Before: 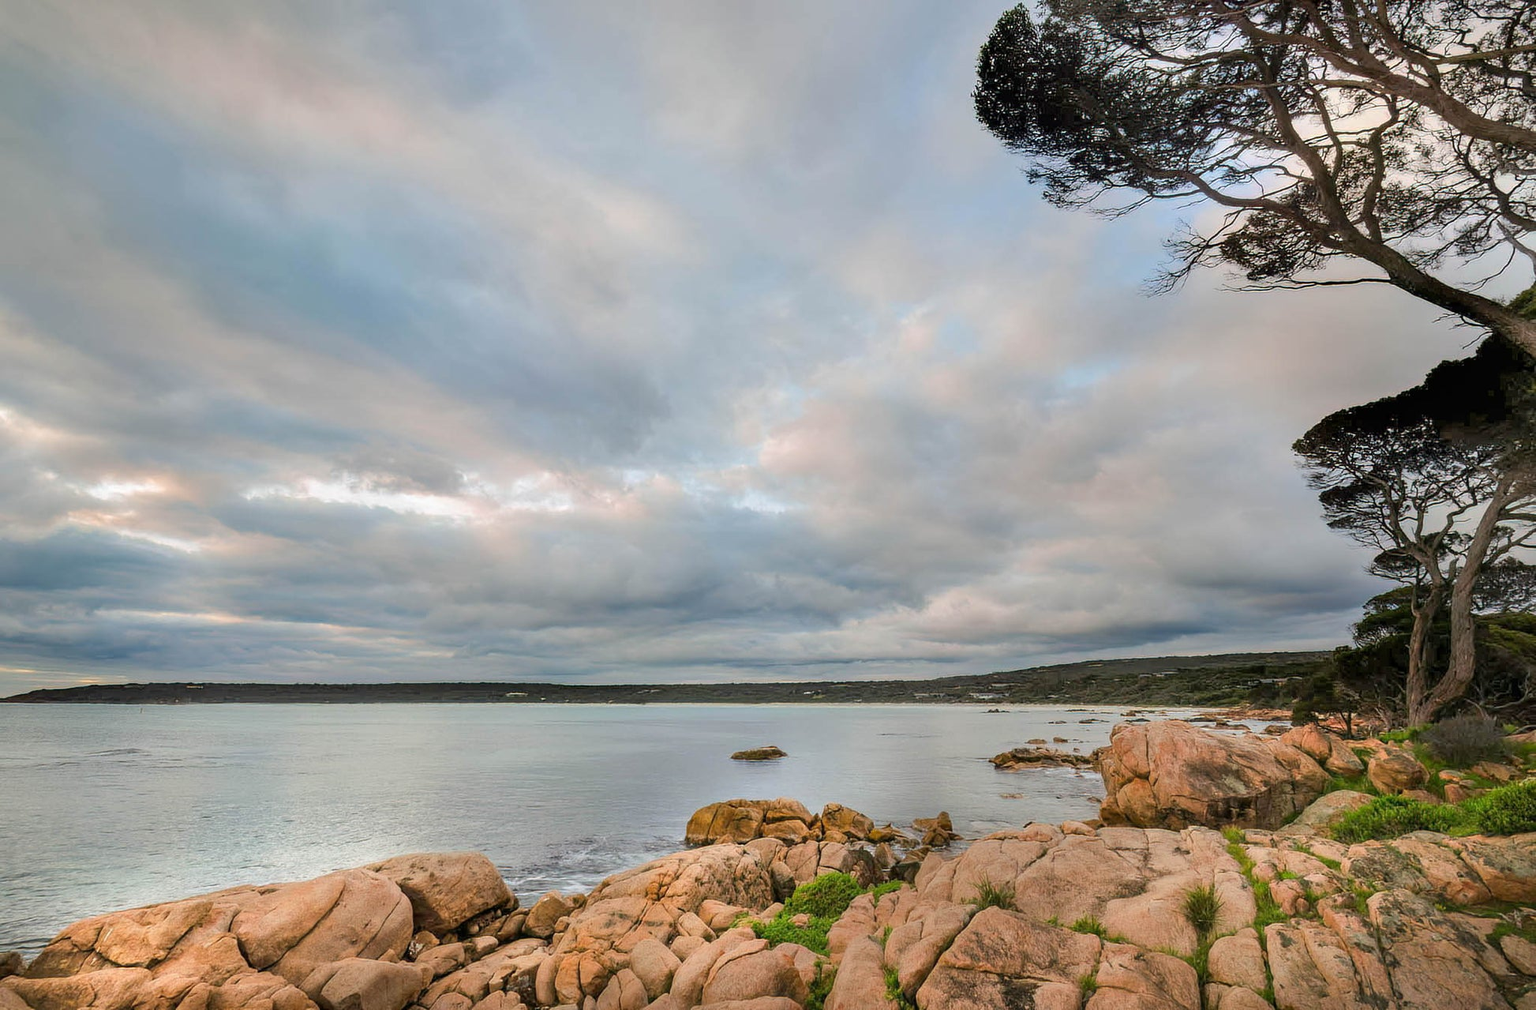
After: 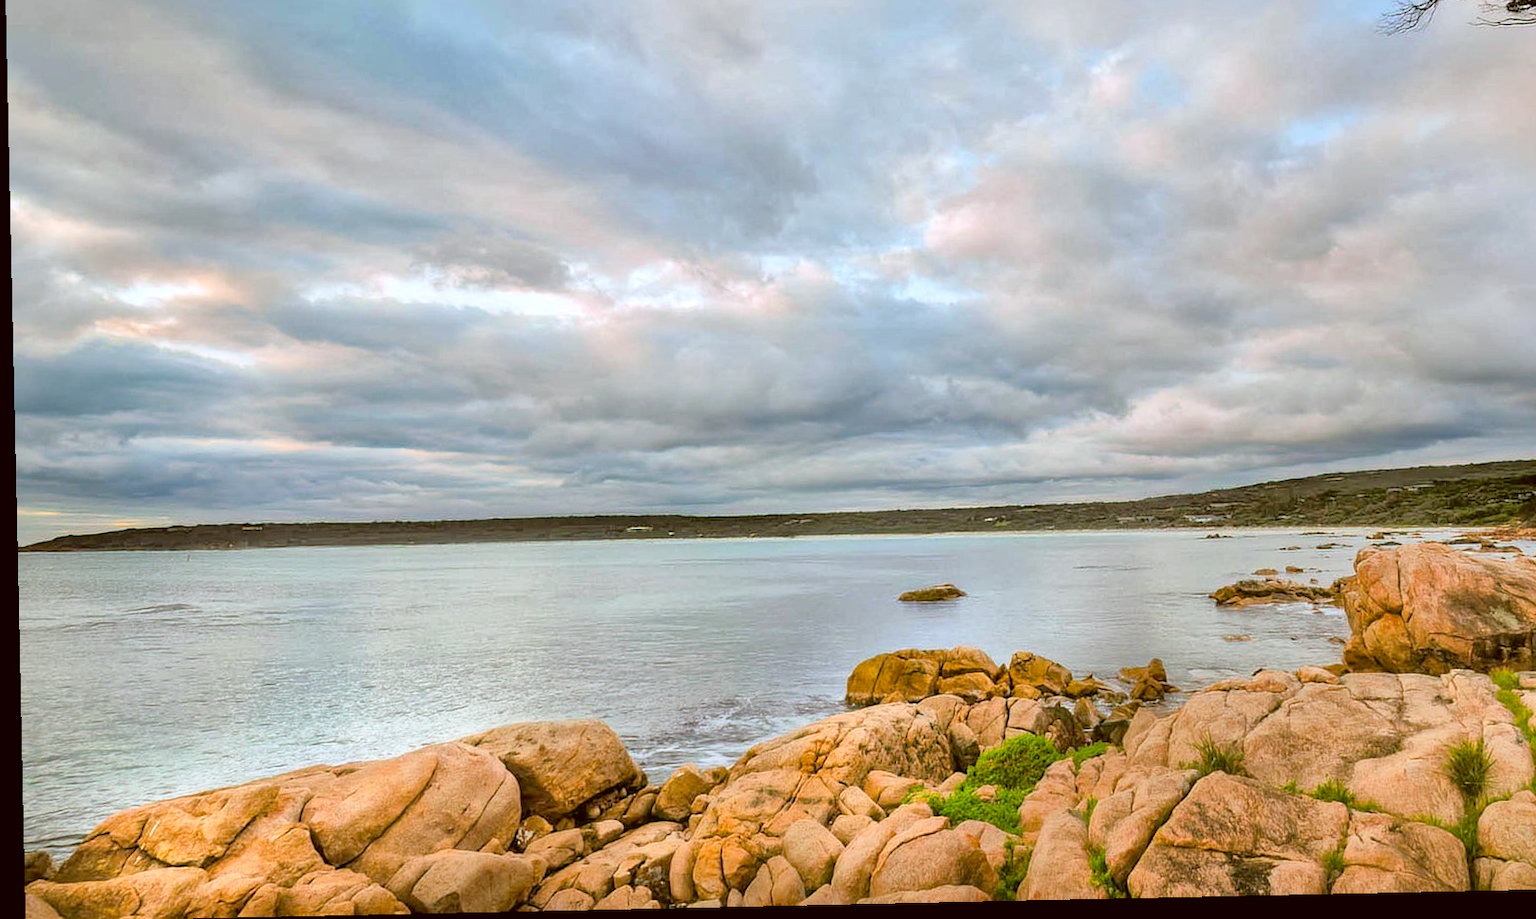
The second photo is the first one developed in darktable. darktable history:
color correction: highlights a* -0.482, highlights b* 0.161, shadows a* 4.66, shadows b* 20.72
crop: top 26.531%, right 17.959%
global tonemap: drago (1, 100), detail 1
white balance: red 0.967, blue 1.049
rotate and perspective: rotation -1.24°, automatic cropping off
color balance rgb: perceptual saturation grading › global saturation 25%, global vibrance 20%
